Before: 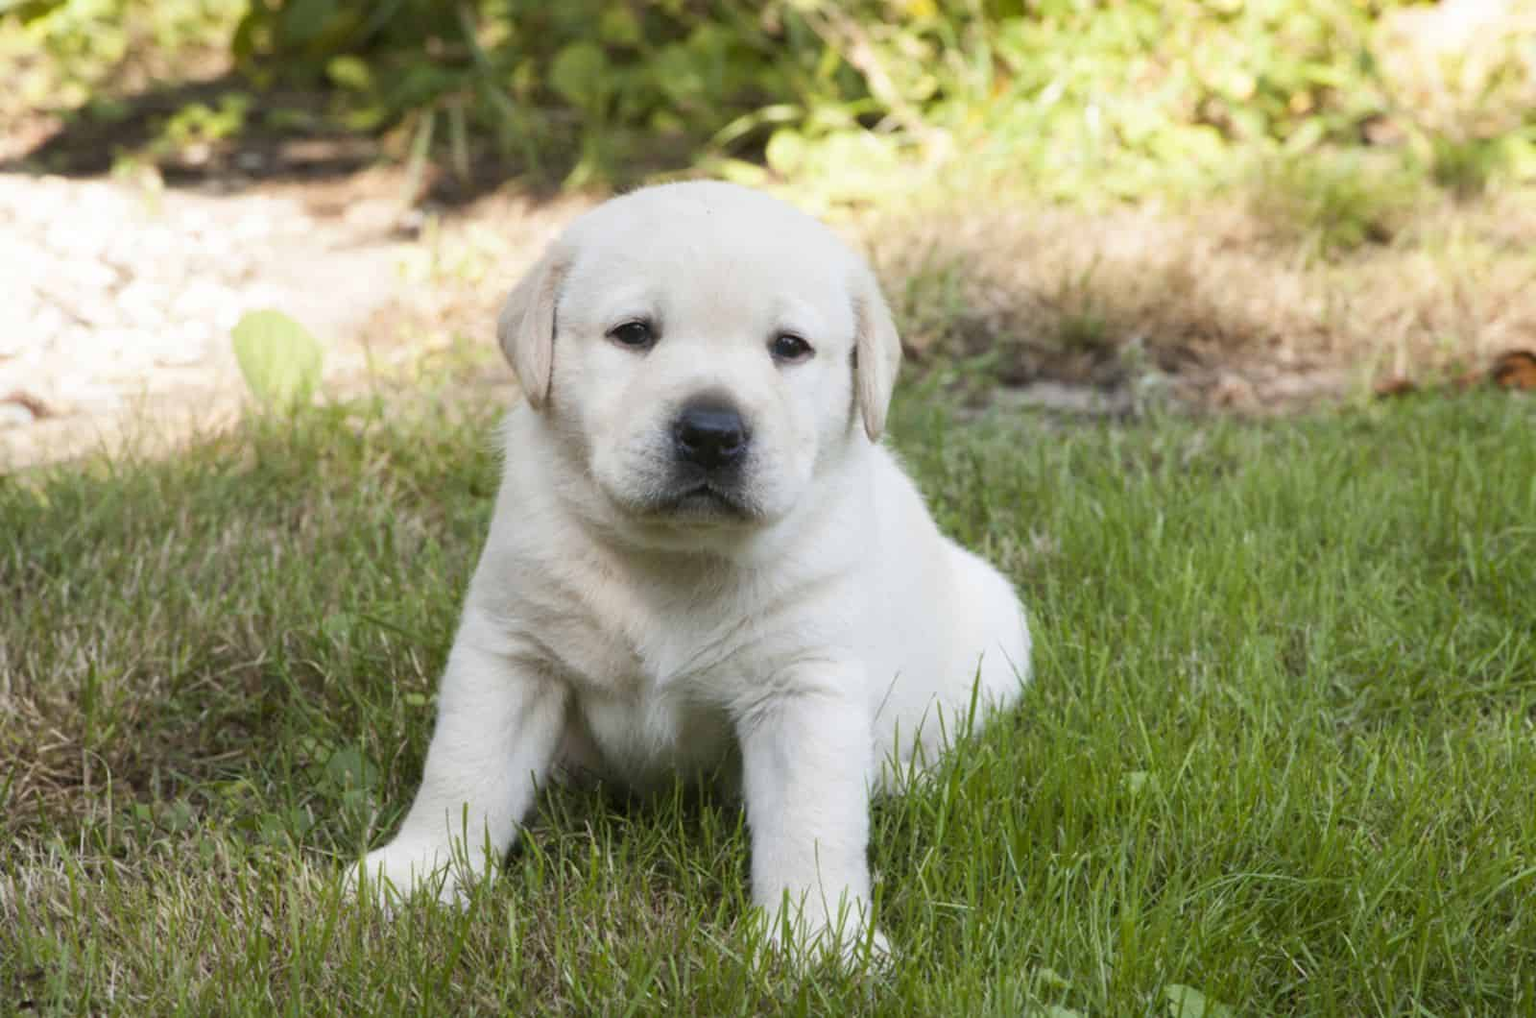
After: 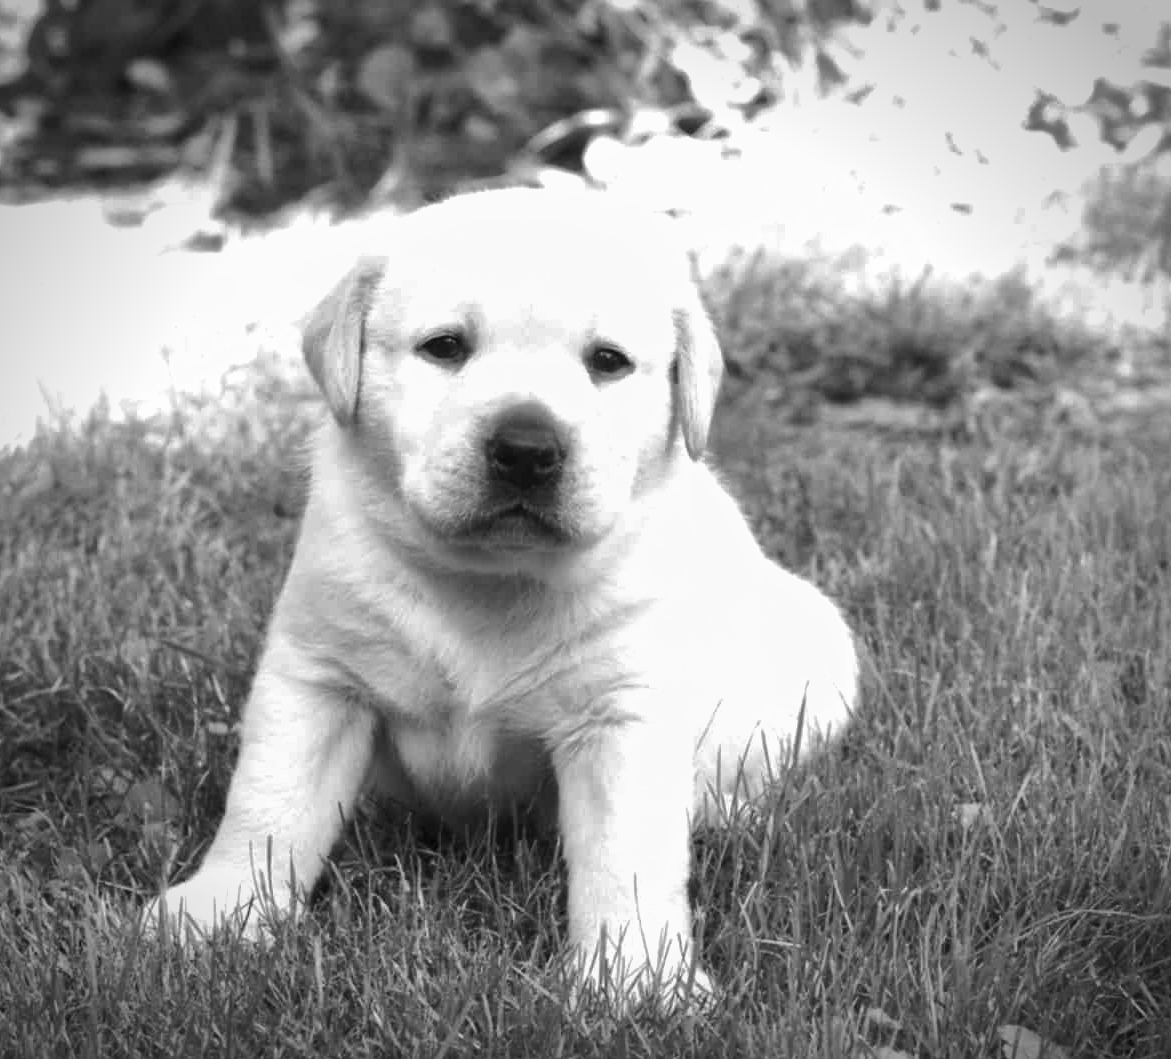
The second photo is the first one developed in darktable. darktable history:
crop: left 13.443%, right 13.31%
shadows and highlights: shadows 30
vignetting: automatic ratio true
tone equalizer: -8 EV -0.75 EV, -7 EV -0.7 EV, -6 EV -0.6 EV, -5 EV -0.4 EV, -3 EV 0.4 EV, -2 EV 0.6 EV, -1 EV 0.7 EV, +0 EV 0.75 EV, edges refinement/feathering 500, mask exposure compensation -1.57 EV, preserve details no
color balance rgb: on, module defaults
monochrome: a 32, b 64, size 2.3
